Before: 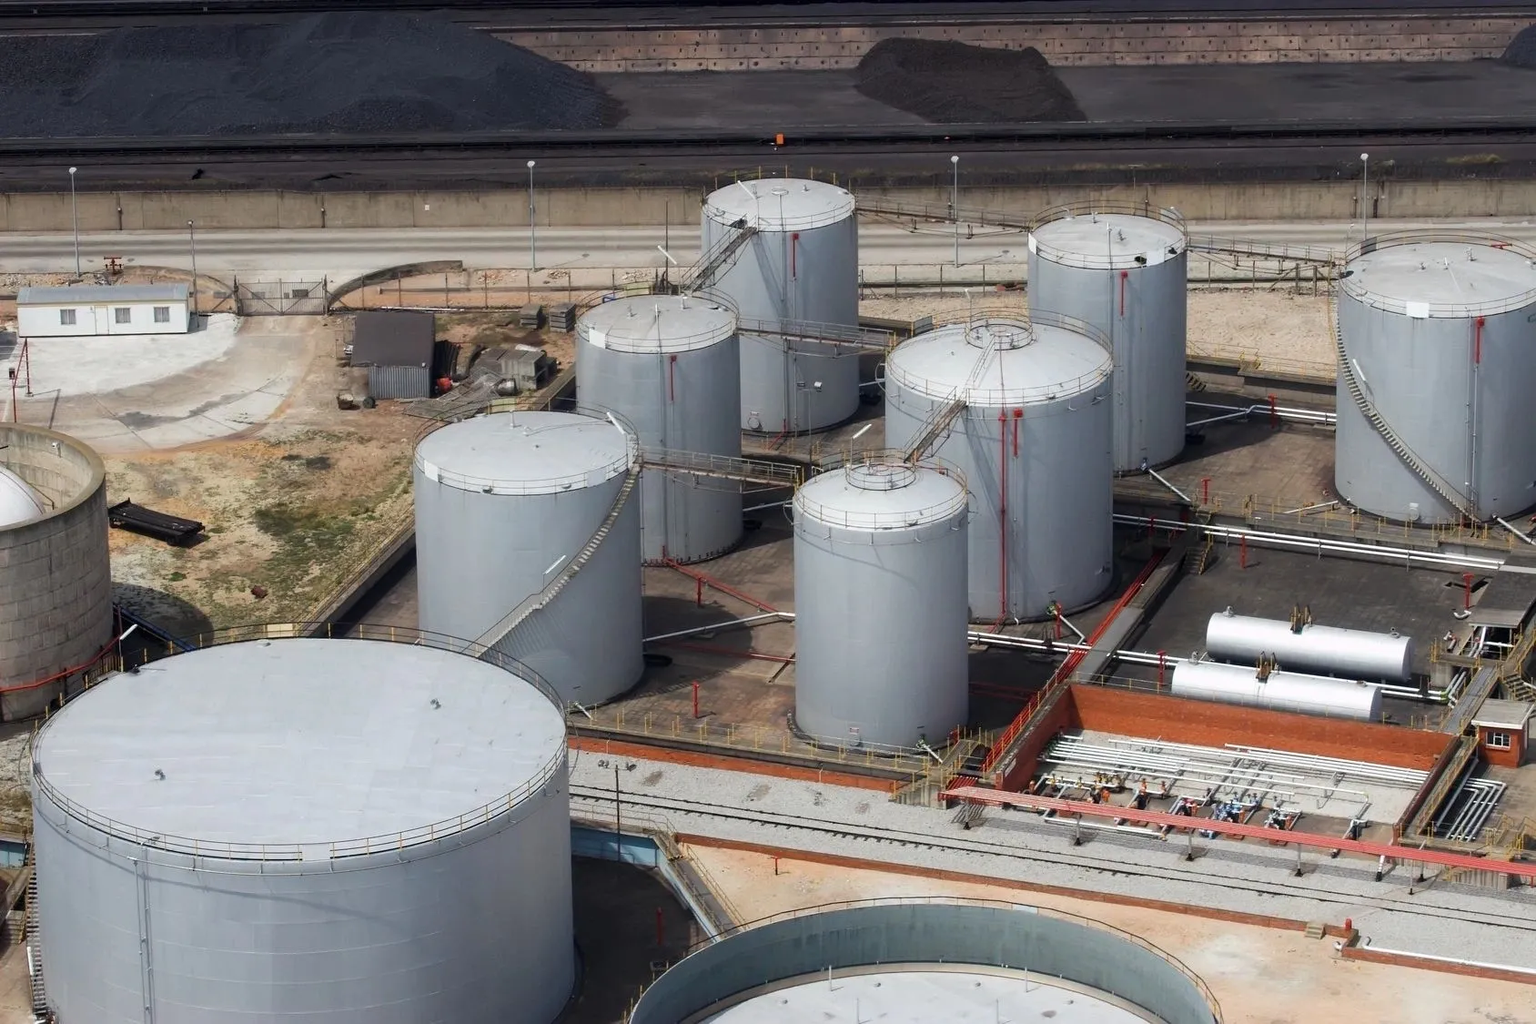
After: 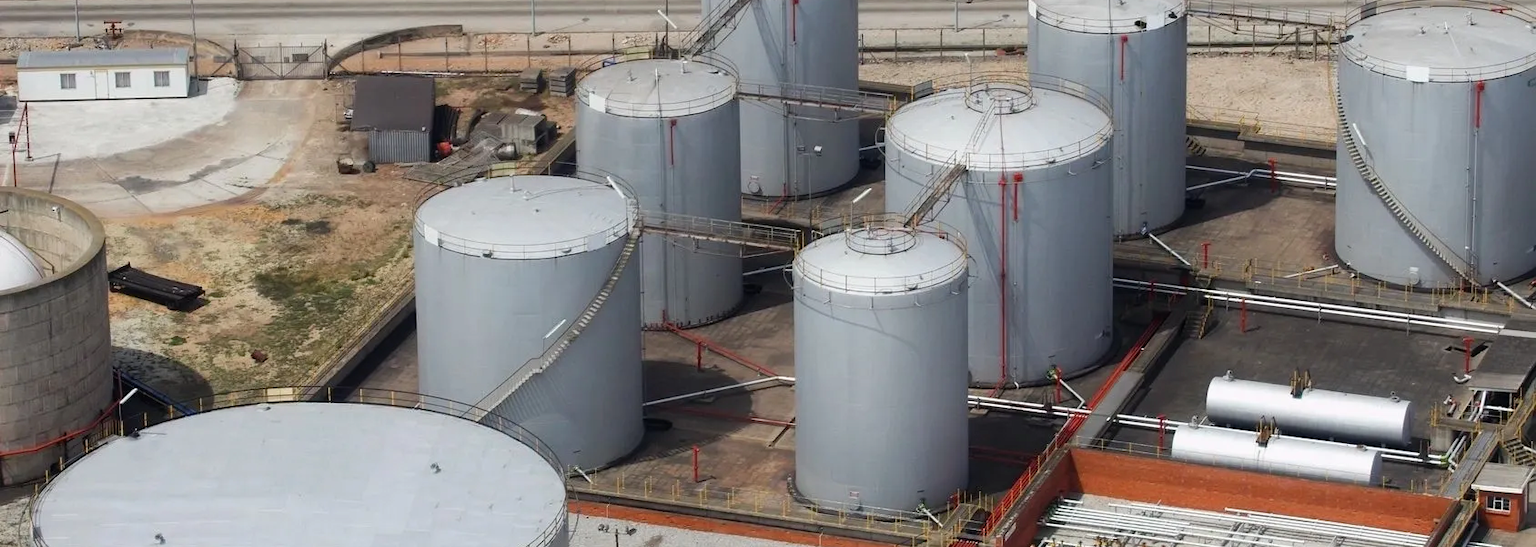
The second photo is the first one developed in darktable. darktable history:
crop and rotate: top 23.043%, bottom 23.437%
contrast brightness saturation: contrast -0.02, brightness -0.01, saturation 0.03
